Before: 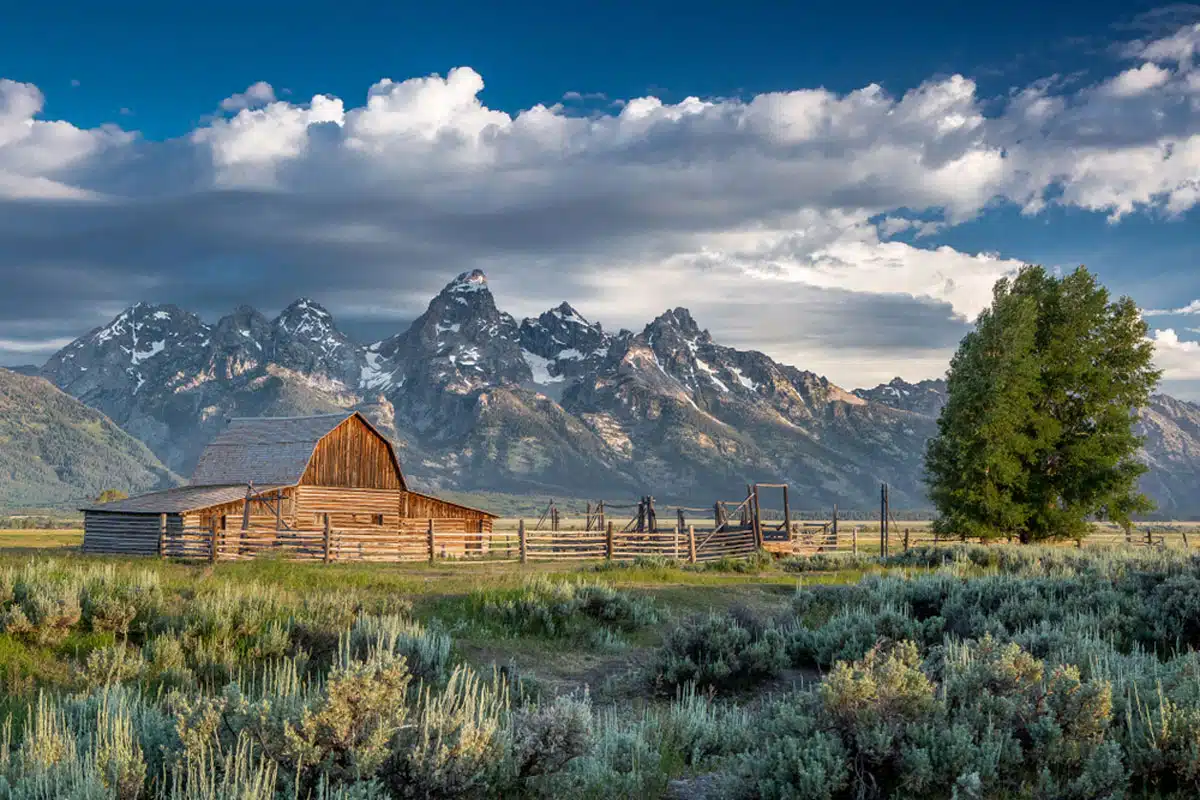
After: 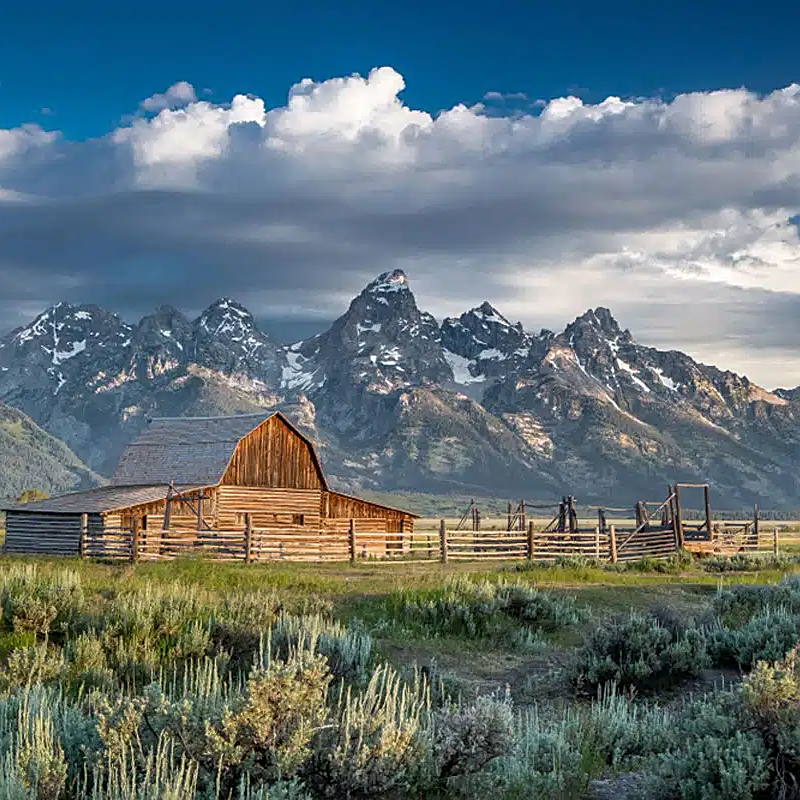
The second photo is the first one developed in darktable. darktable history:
sharpen: on, module defaults
crop and rotate: left 6.617%, right 26.717%
